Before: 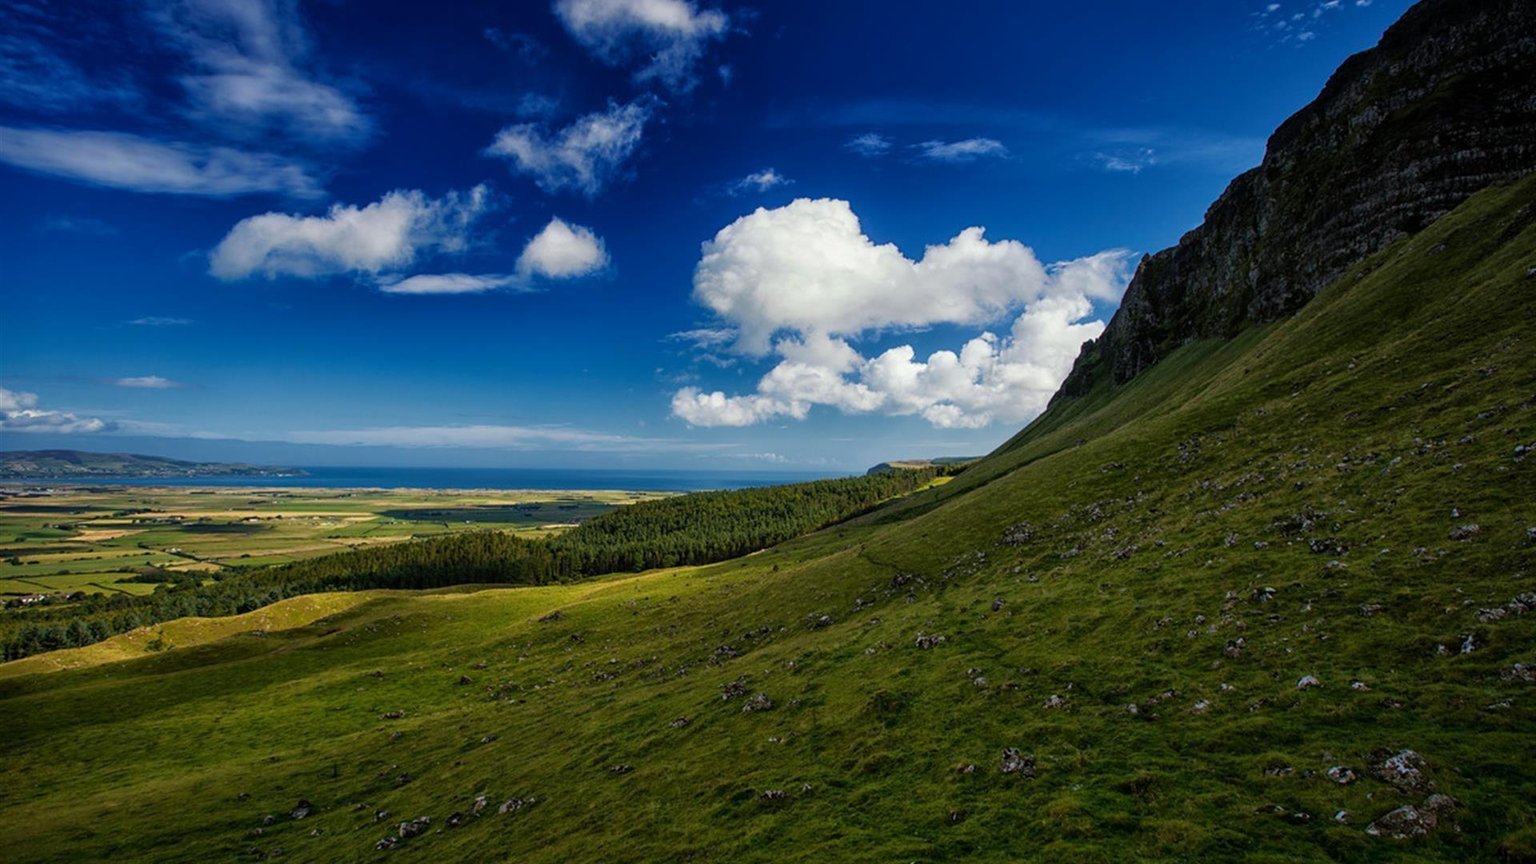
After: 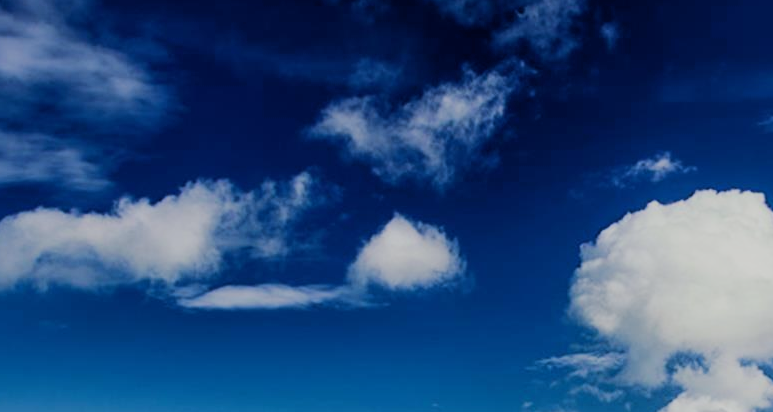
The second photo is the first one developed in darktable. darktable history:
filmic rgb: black relative exposure -3.23 EV, white relative exposure 7.05 EV, hardness 1.46, contrast 1.354
crop: left 15.497%, top 5.457%, right 44.229%, bottom 56.39%
